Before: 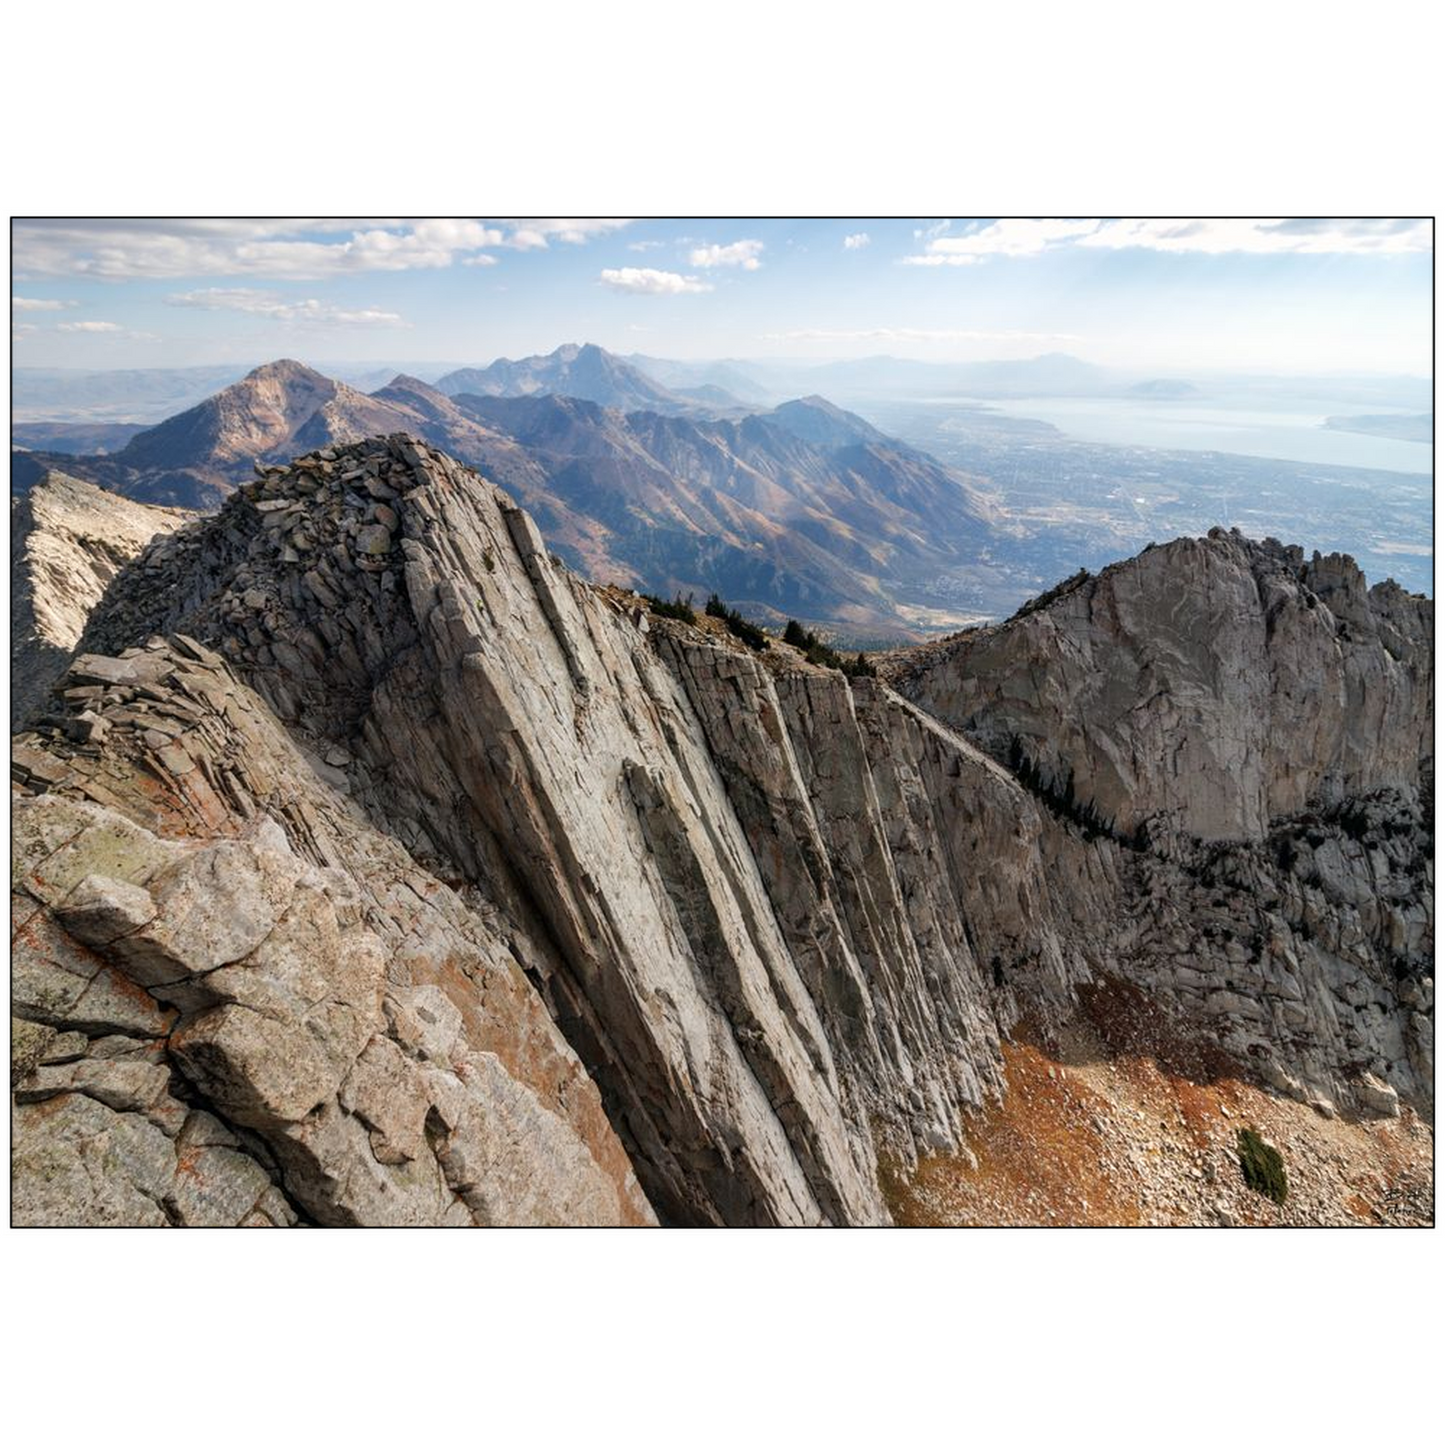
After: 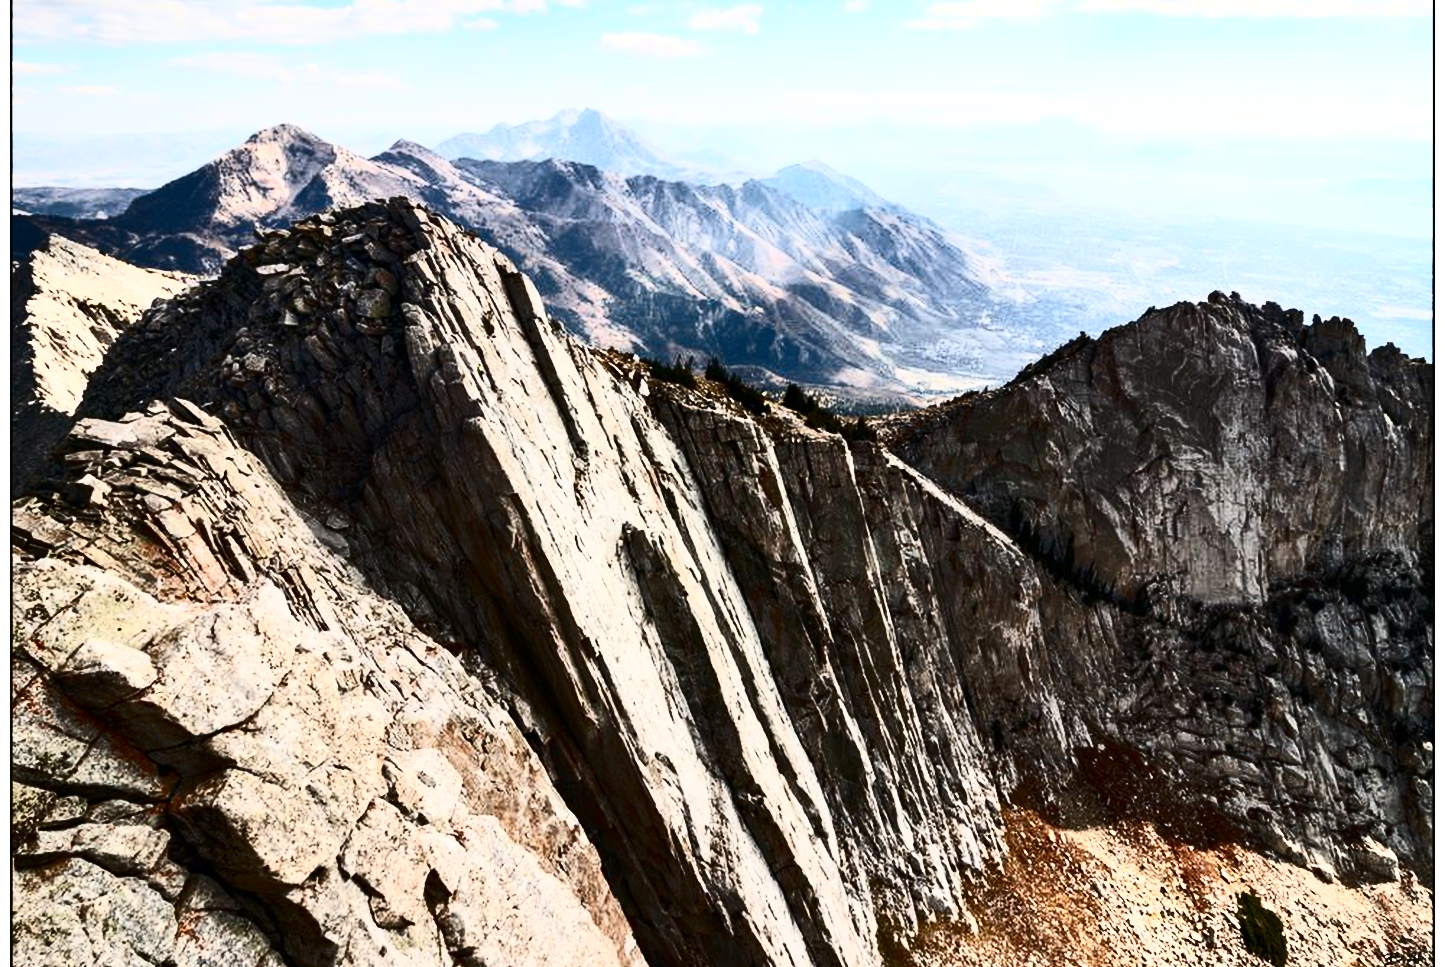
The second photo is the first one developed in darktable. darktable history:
contrast brightness saturation: contrast 0.925, brightness 0.195
shadows and highlights: soften with gaussian
crop: top 16.361%, bottom 16.71%
